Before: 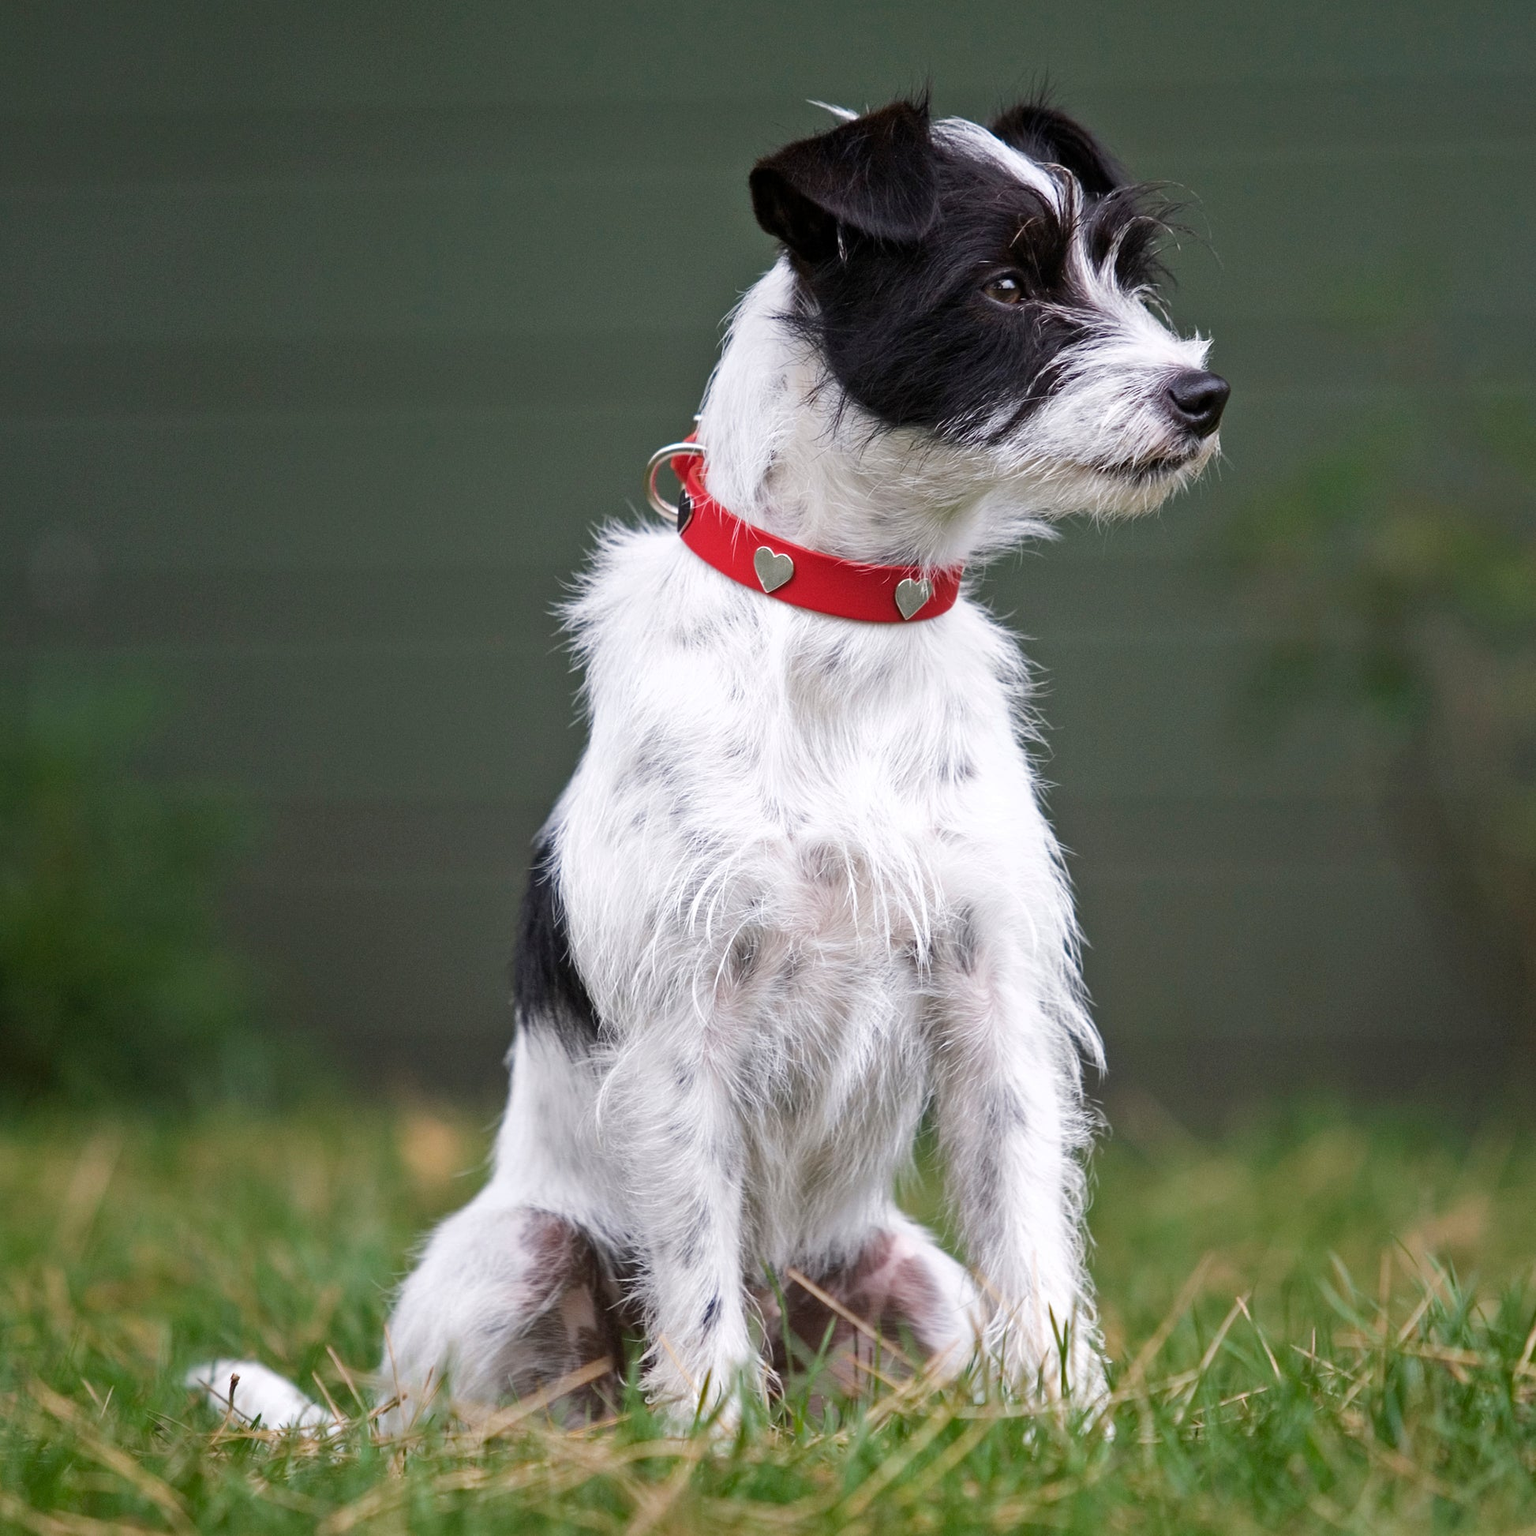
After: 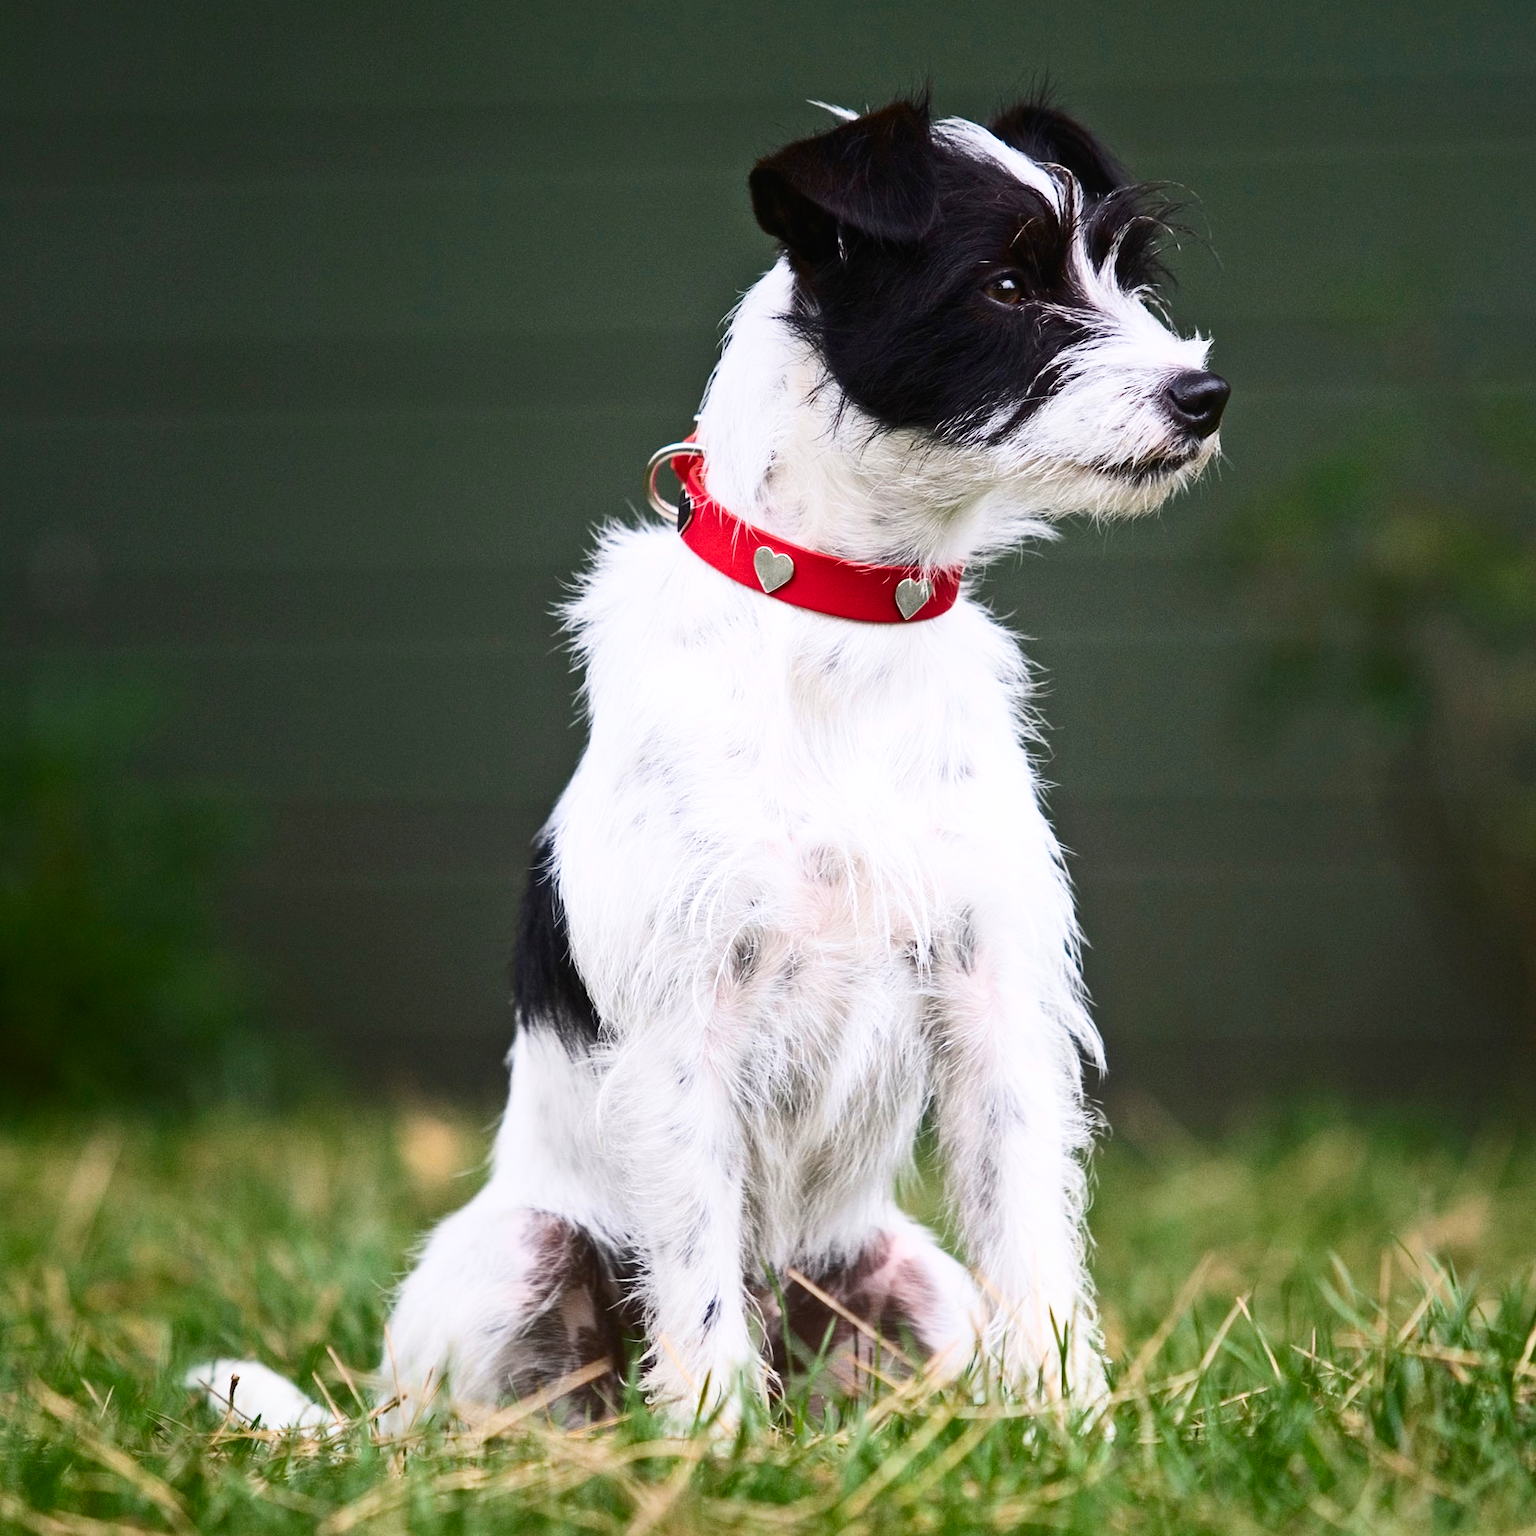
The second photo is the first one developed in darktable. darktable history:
contrast equalizer: octaves 7, y [[0.6 ×6], [0.55 ×6], [0 ×6], [0 ×6], [0 ×6]], mix -0.3
contrast brightness saturation: contrast 0.4, brightness 0.1, saturation 0.21
